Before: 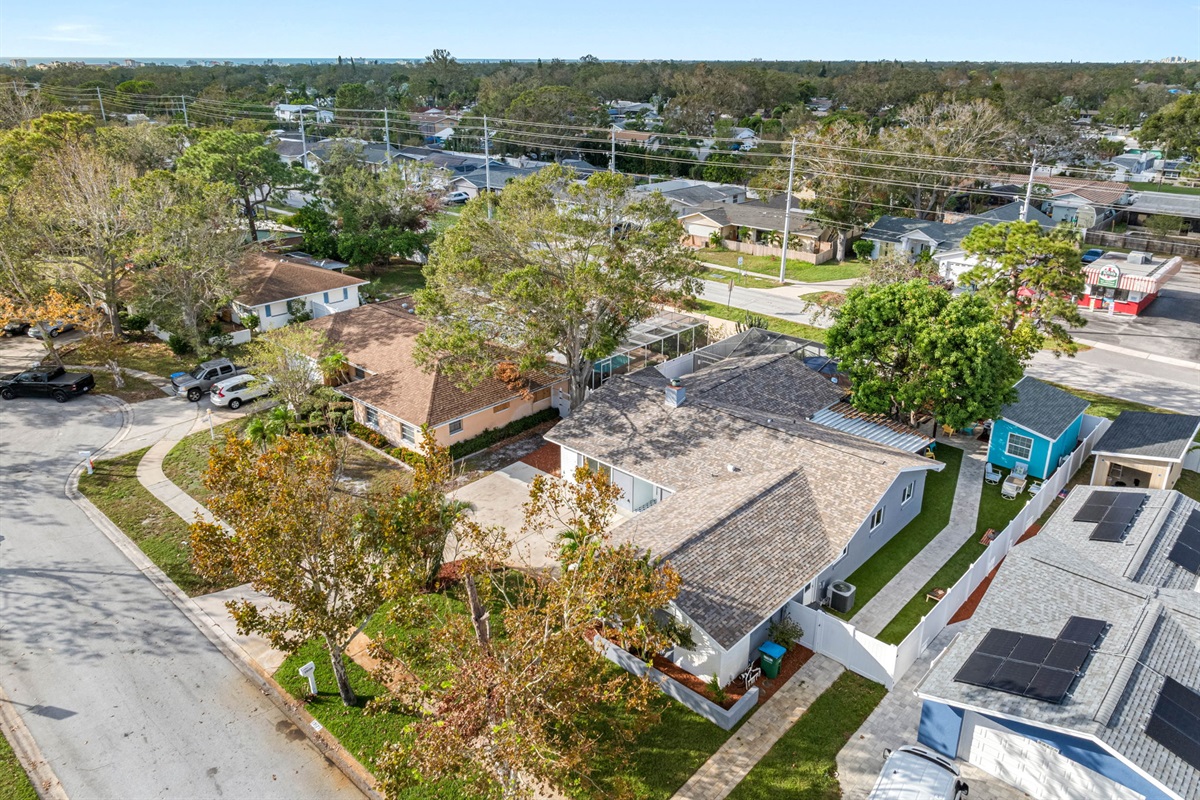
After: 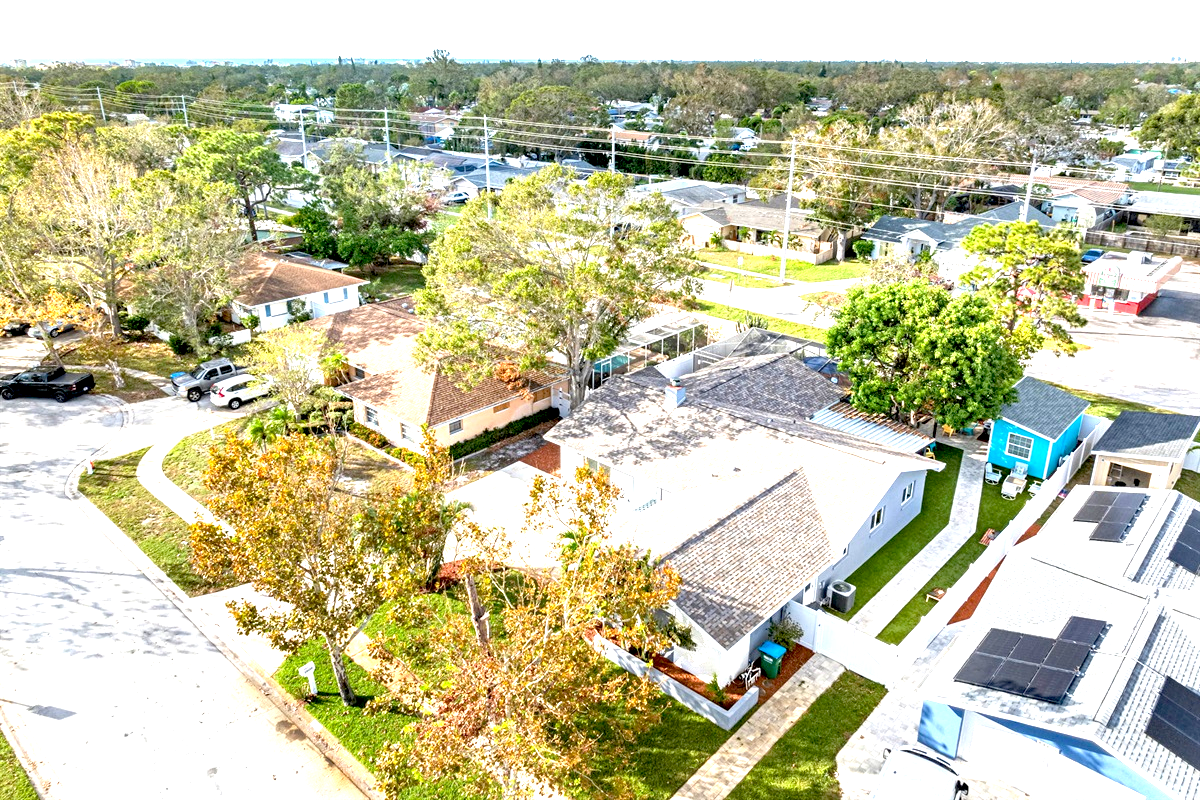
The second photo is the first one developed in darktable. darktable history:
exposure: black level correction 0.009, exposure 1.432 EV, compensate highlight preservation false
